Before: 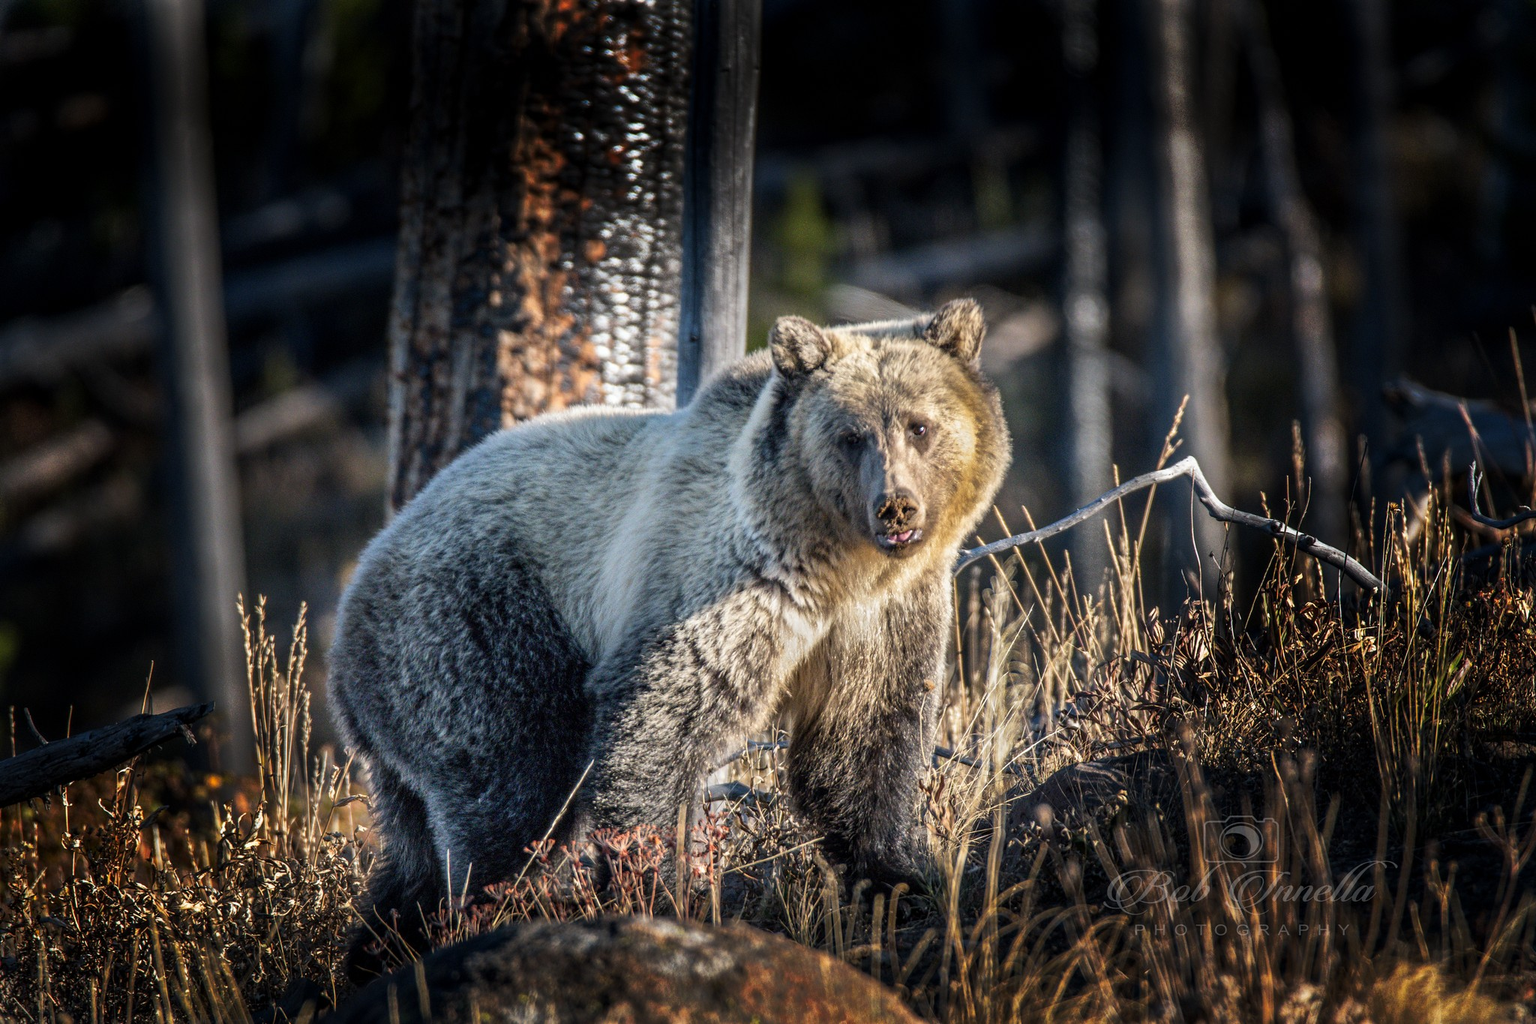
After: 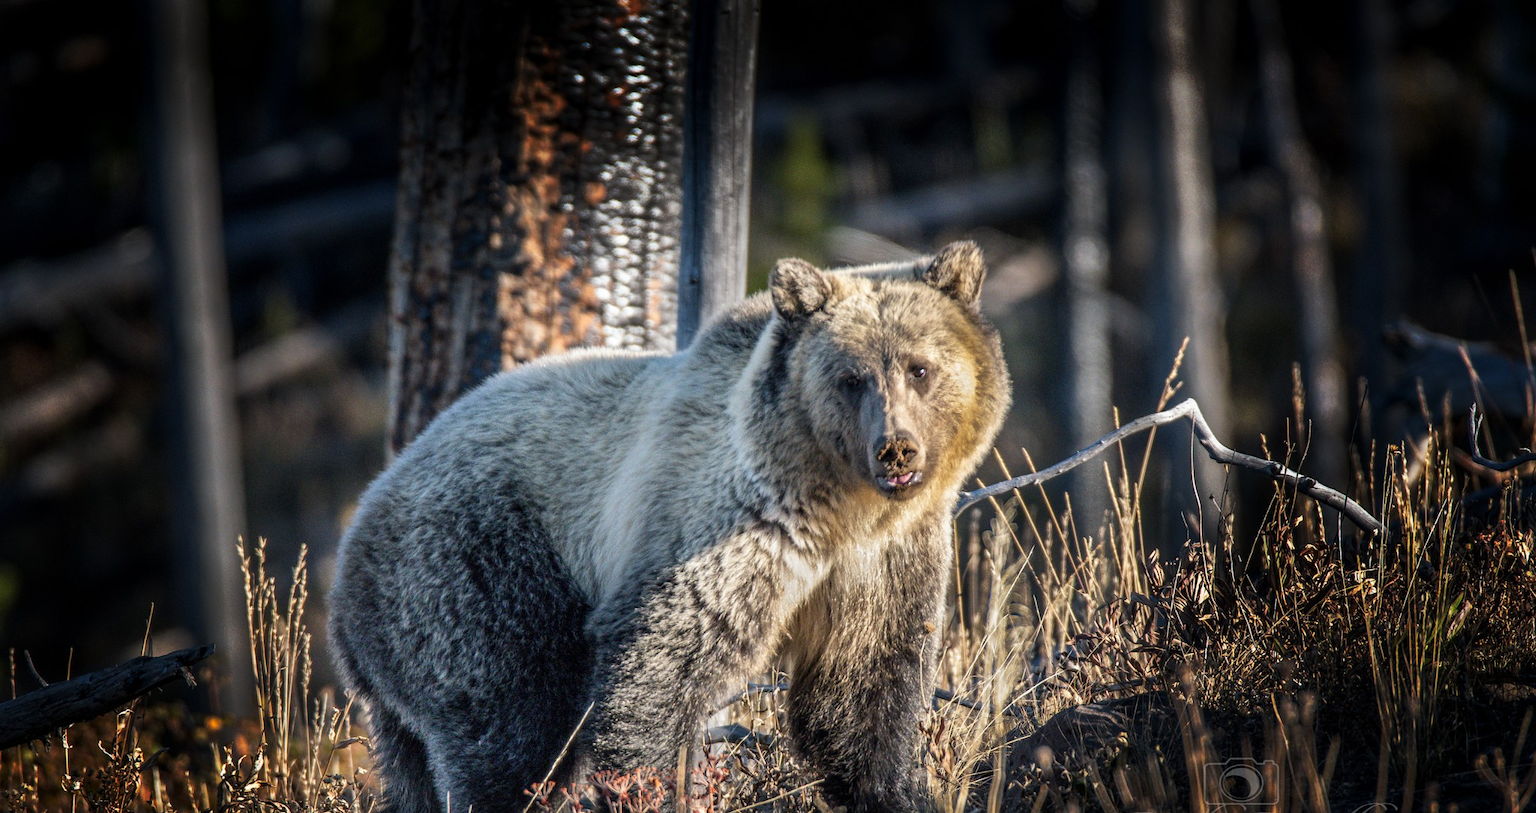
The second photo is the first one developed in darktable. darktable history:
crop and rotate: top 5.67%, bottom 14.905%
